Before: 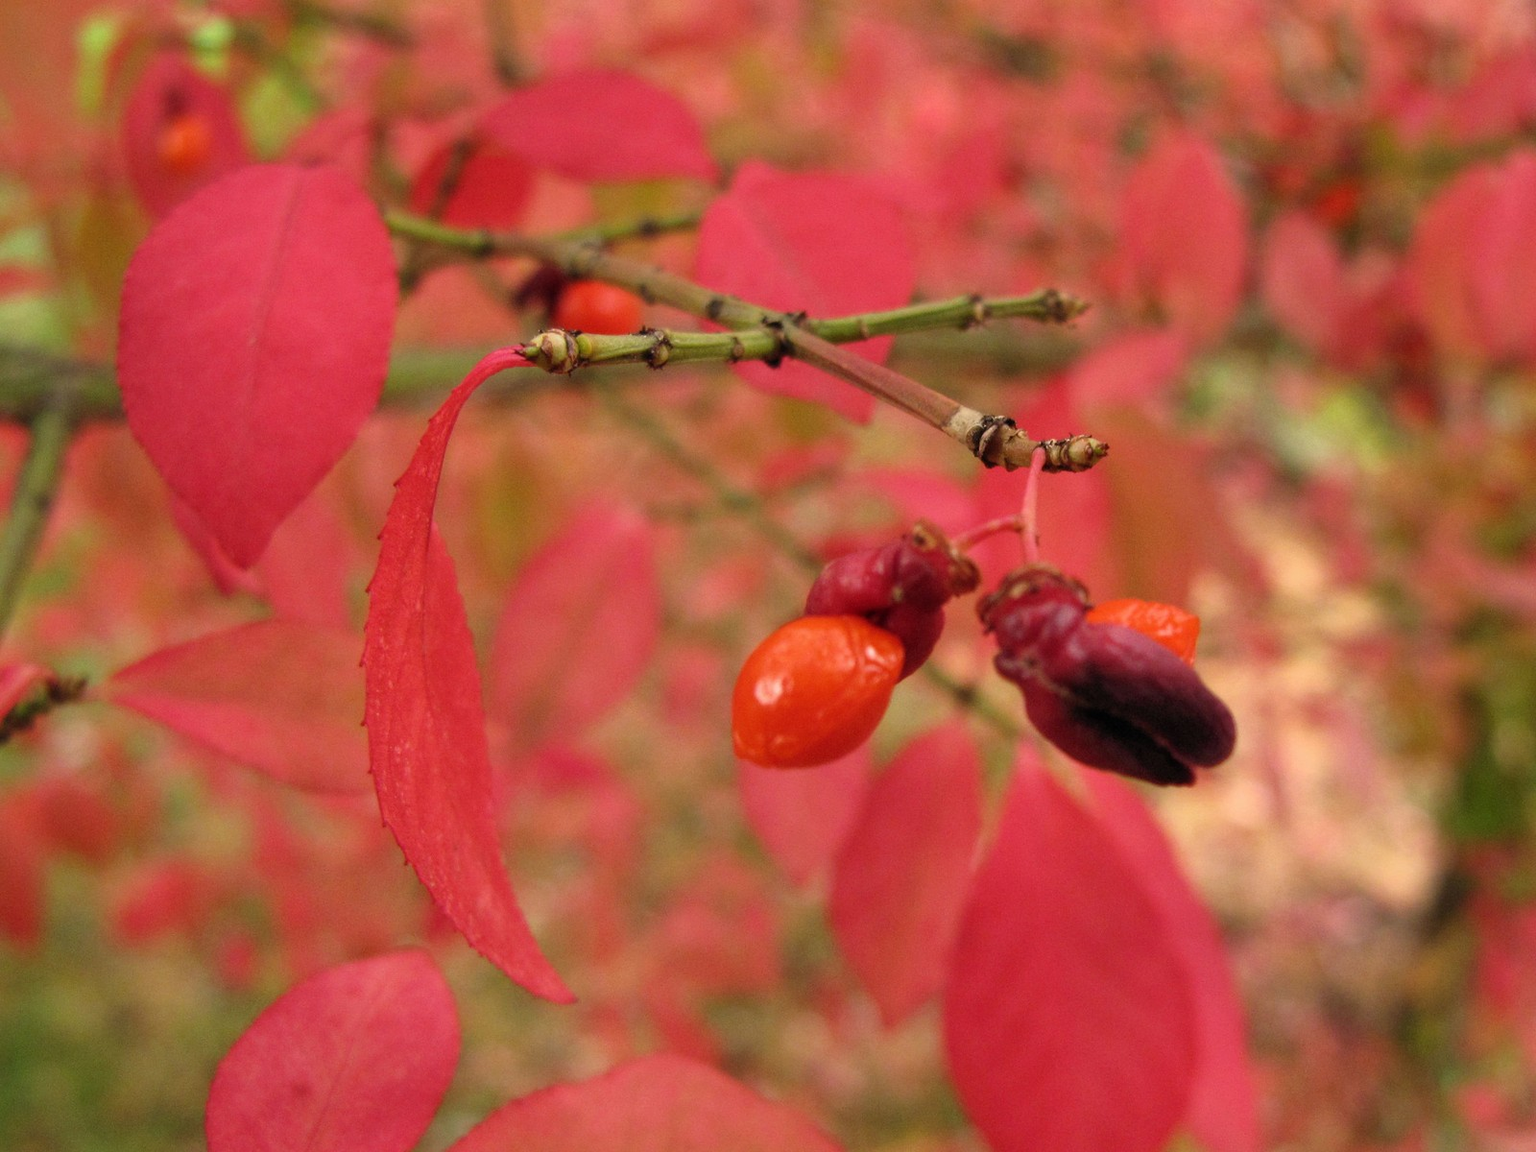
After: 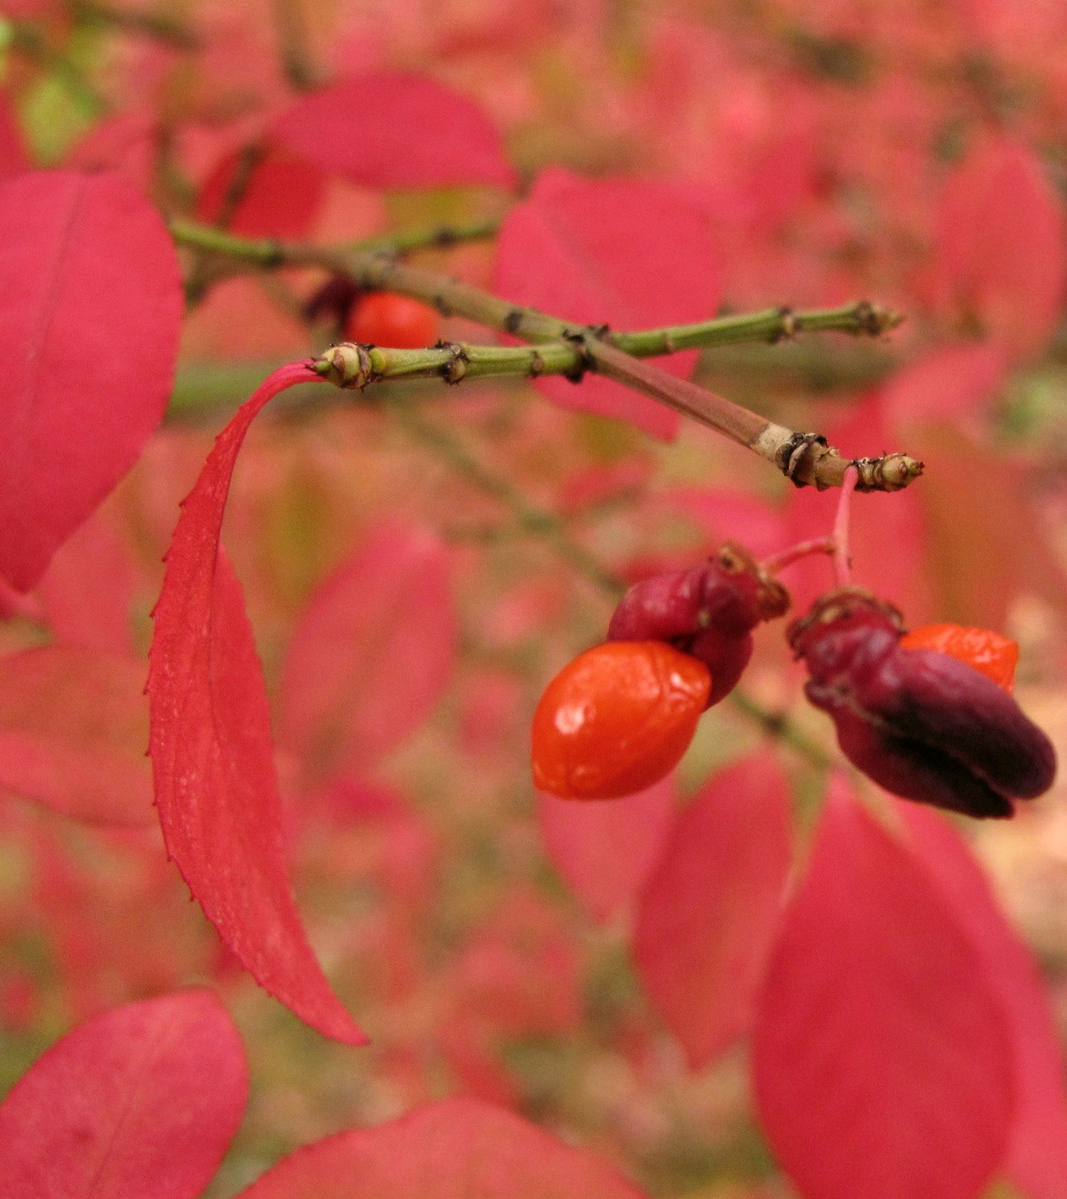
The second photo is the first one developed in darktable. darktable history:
color correction: highlights a* 3.03, highlights b* -1.11, shadows a* -0.078, shadows b* 2.6, saturation 0.979
crop and rotate: left 14.487%, right 18.799%
